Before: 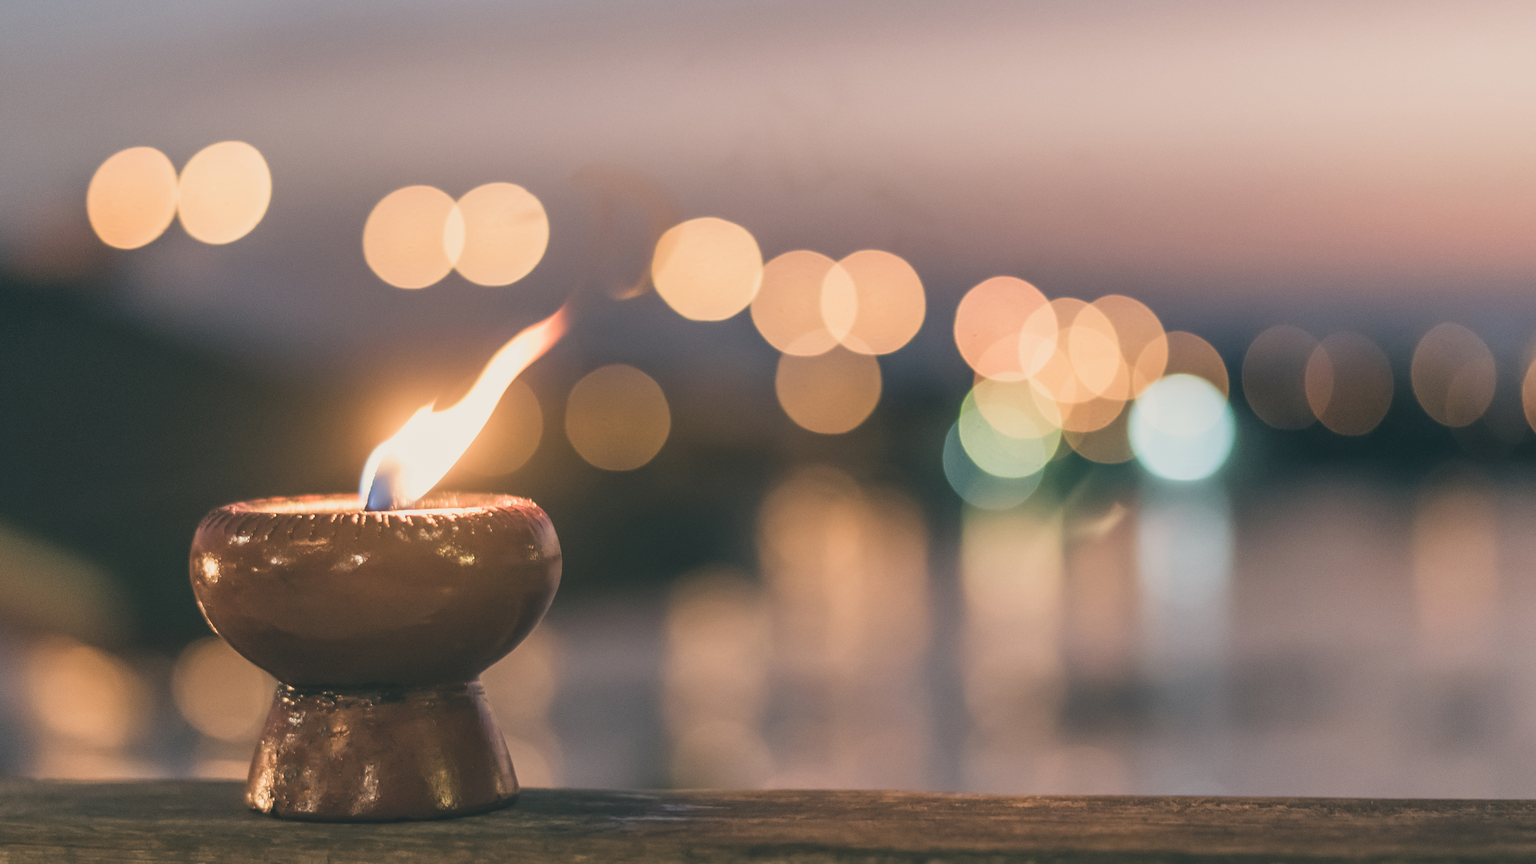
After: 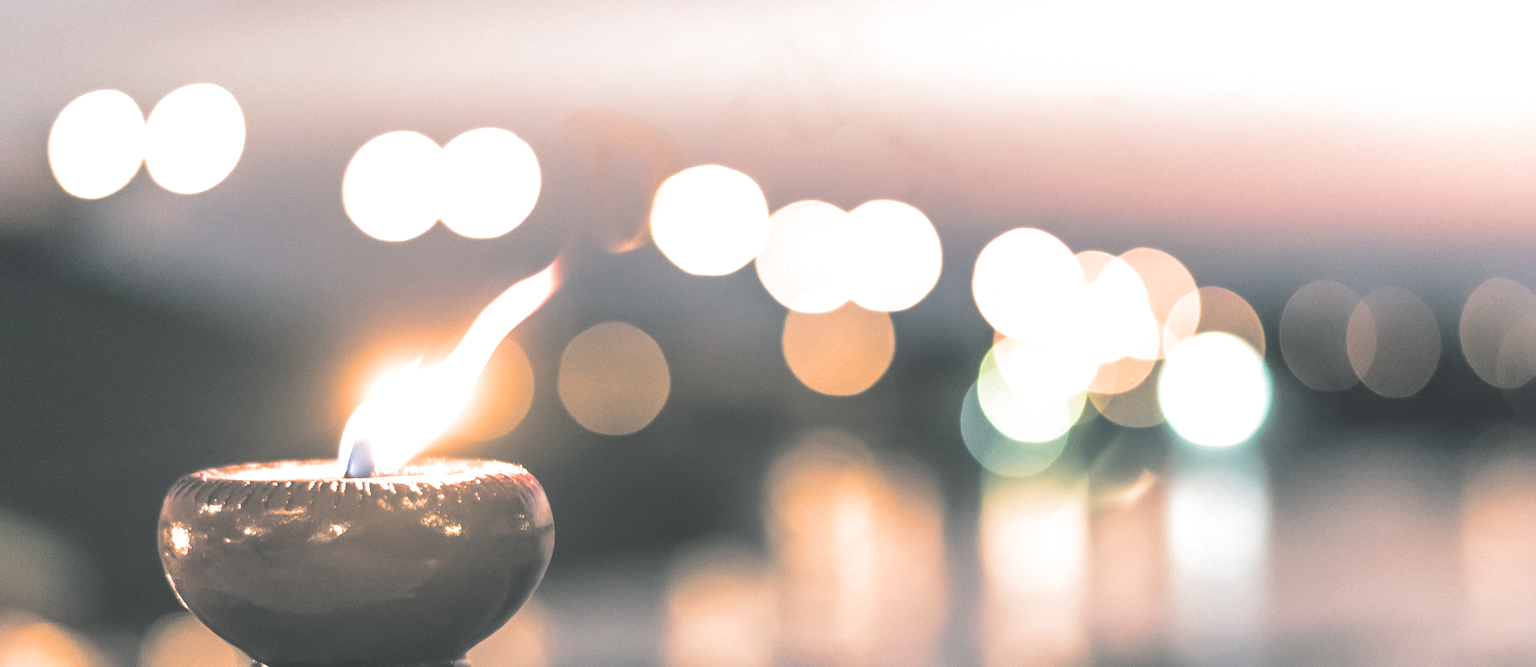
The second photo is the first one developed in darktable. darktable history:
crop: left 2.737%, top 7.287%, right 3.421%, bottom 20.179%
exposure: black level correction 0, exposure 1.1 EV, compensate exposure bias true, compensate highlight preservation false
split-toning: shadows › hue 190.8°, shadows › saturation 0.05, highlights › hue 54°, highlights › saturation 0.05, compress 0%
